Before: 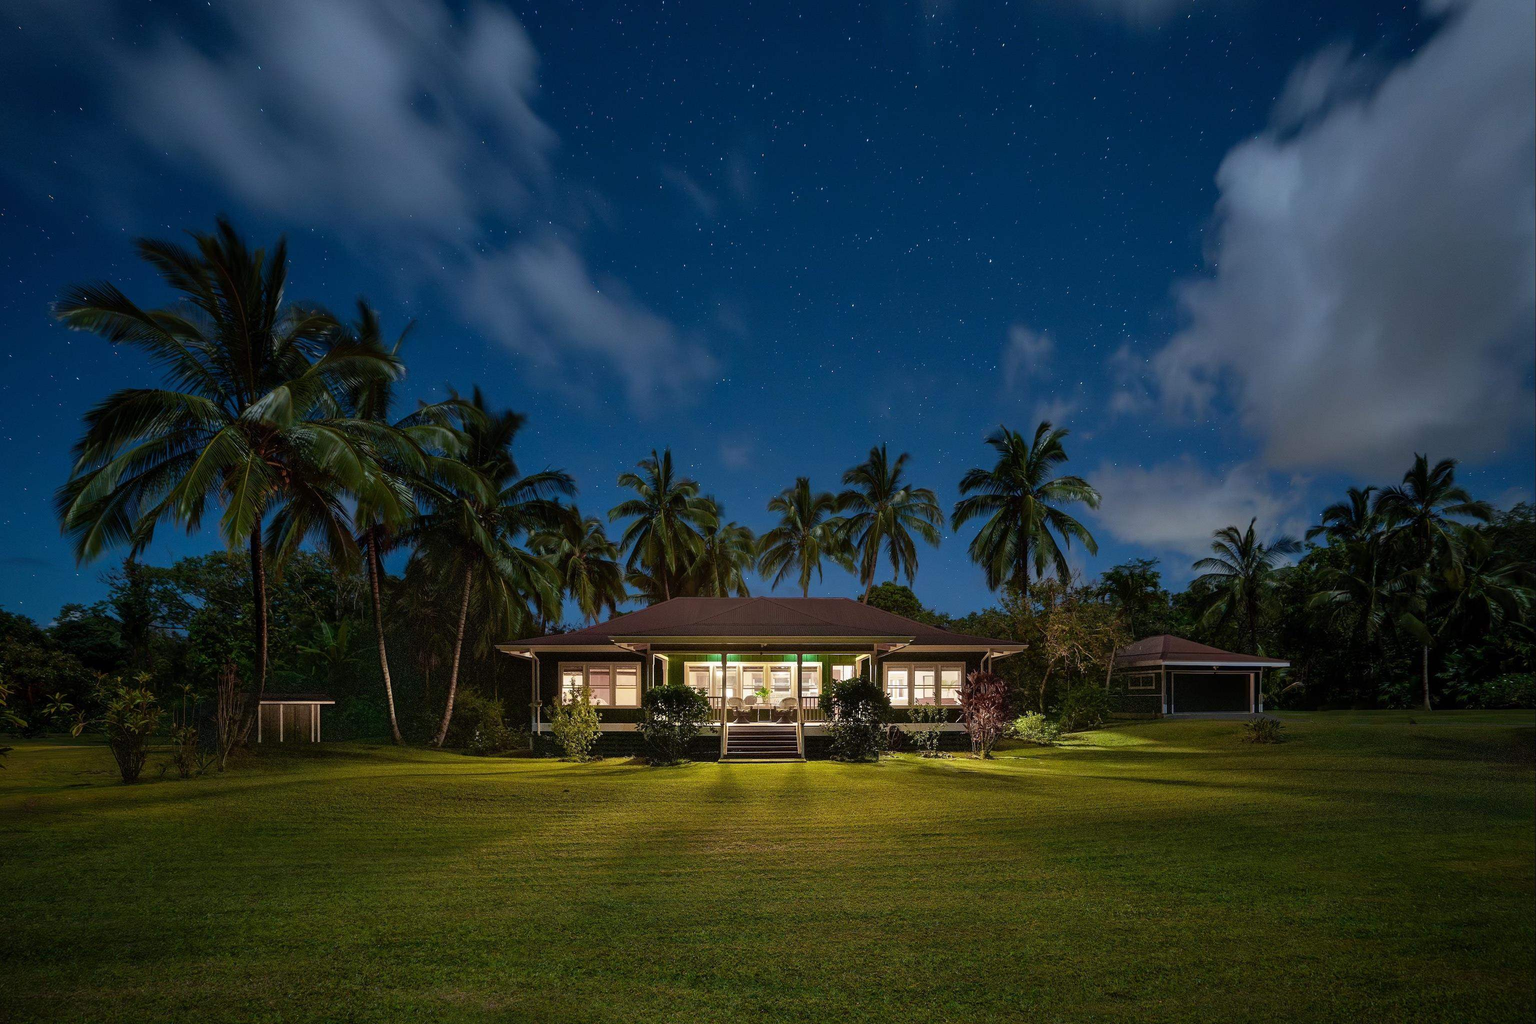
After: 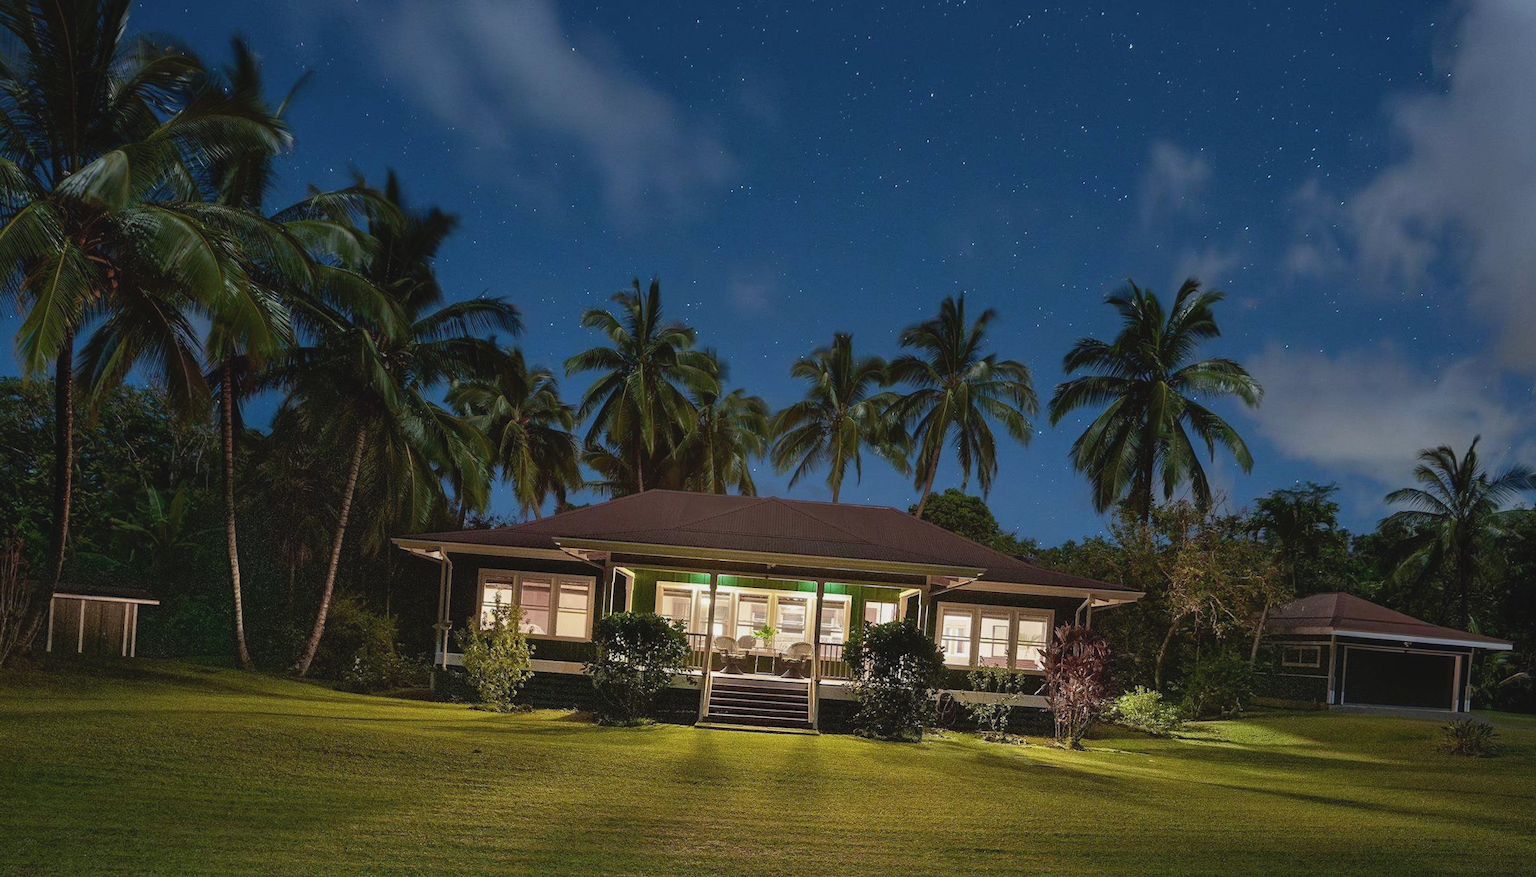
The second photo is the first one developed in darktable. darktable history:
crop and rotate: angle -4.16°, left 9.847%, top 21.21%, right 12.062%, bottom 11.796%
contrast brightness saturation: contrast -0.096, saturation -0.093
